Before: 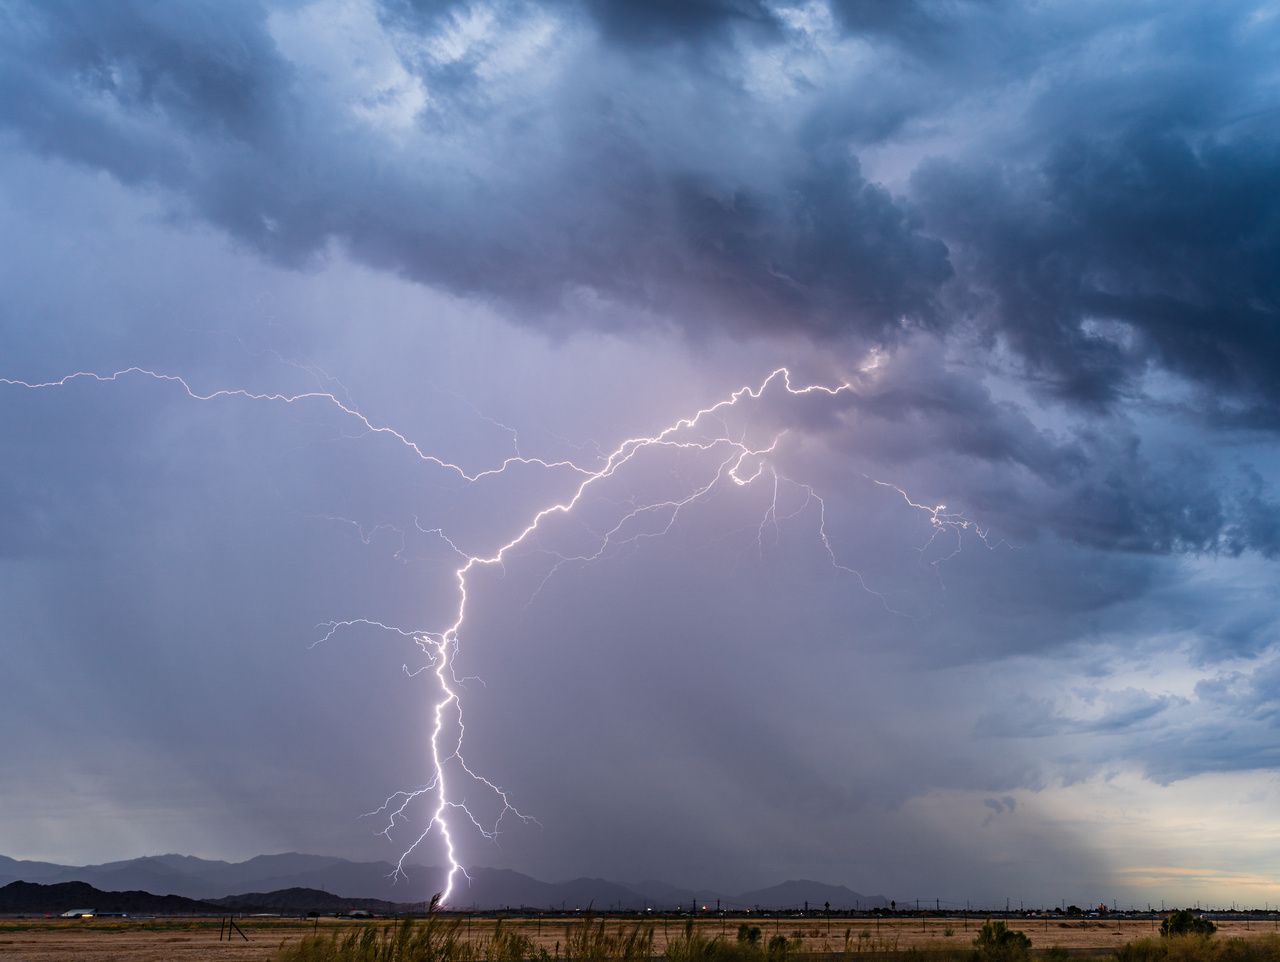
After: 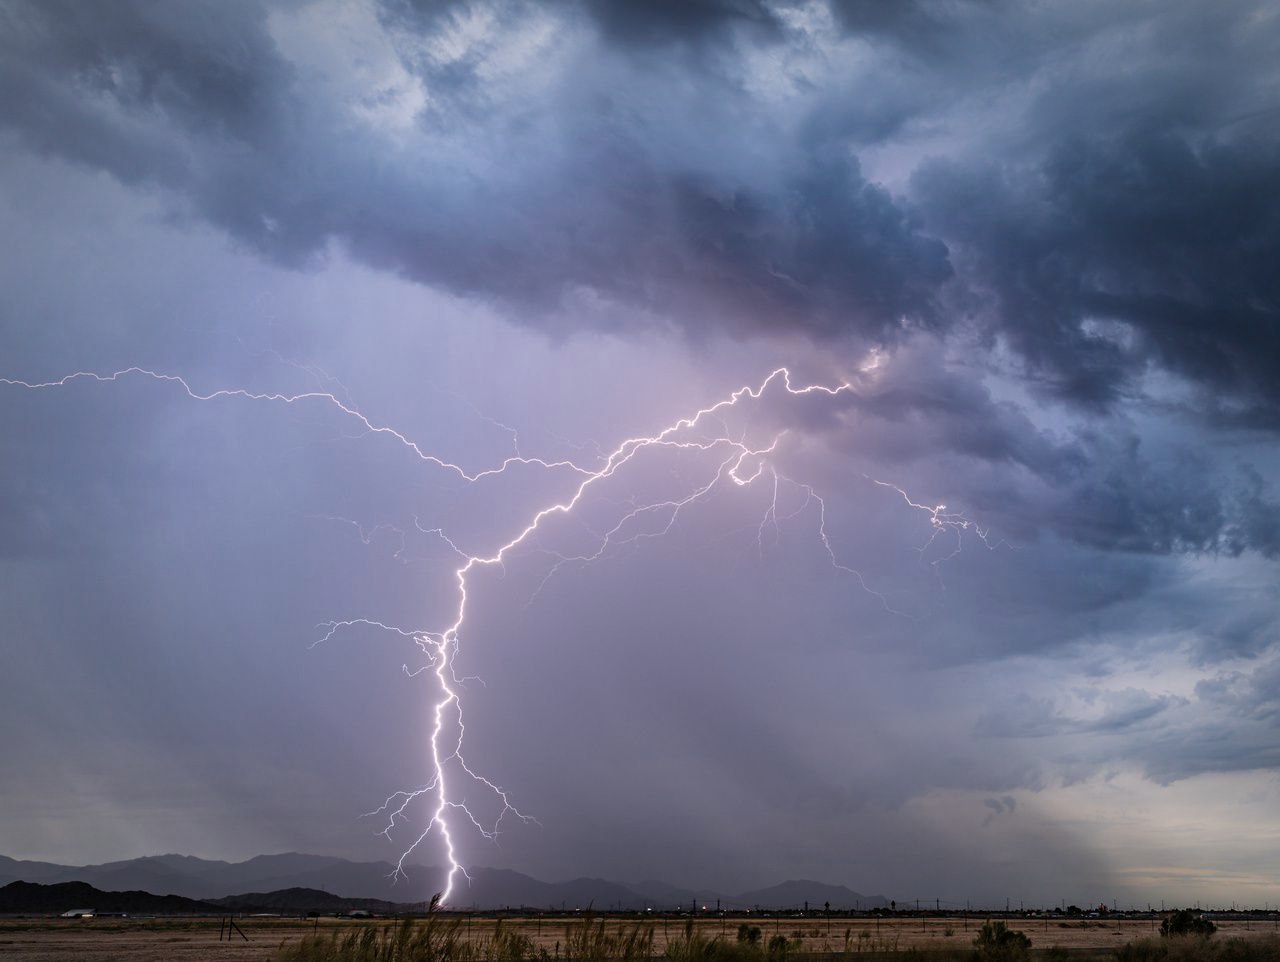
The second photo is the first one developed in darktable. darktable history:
color correction: highlights a* 3.02, highlights b* -1.48, shadows a* -0.092, shadows b* 2.29, saturation 0.977
vignetting: fall-off start 67.87%, fall-off radius 66.88%, automatic ratio true, unbound false
